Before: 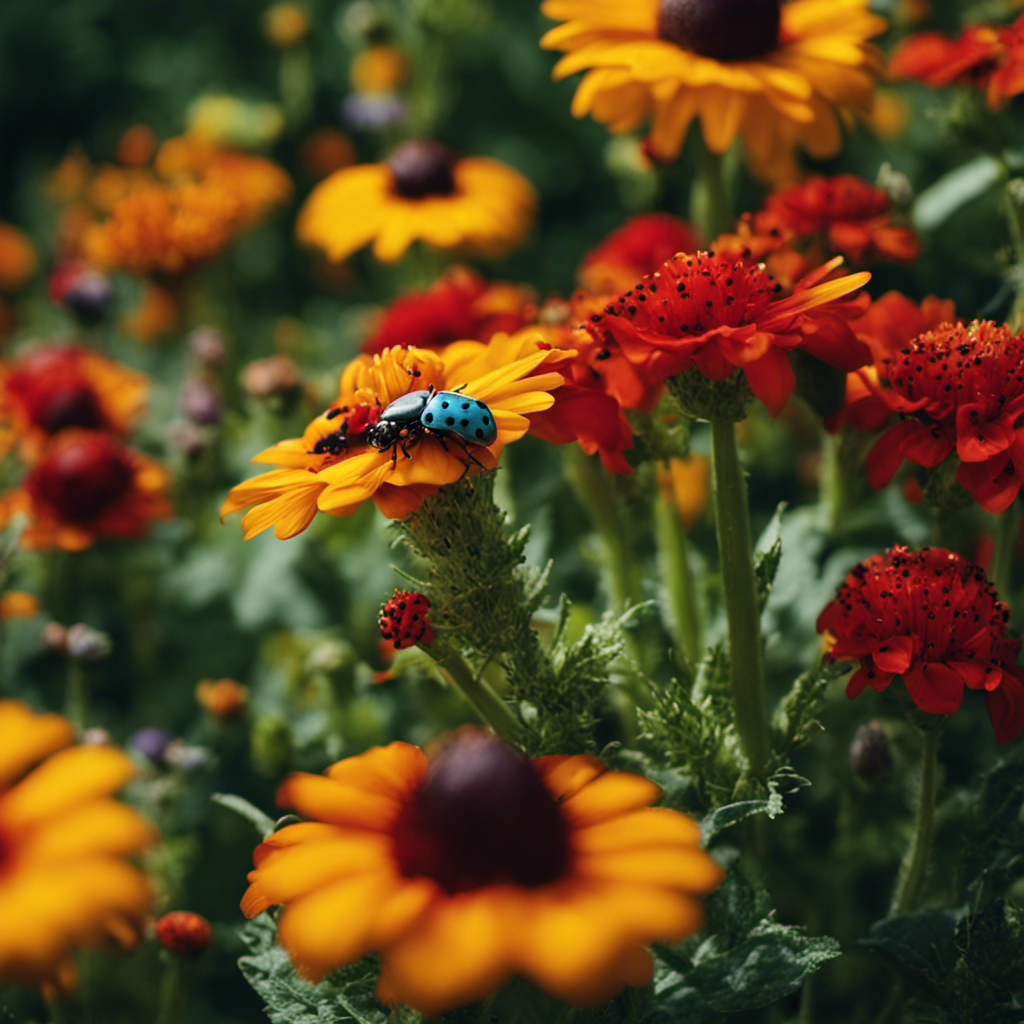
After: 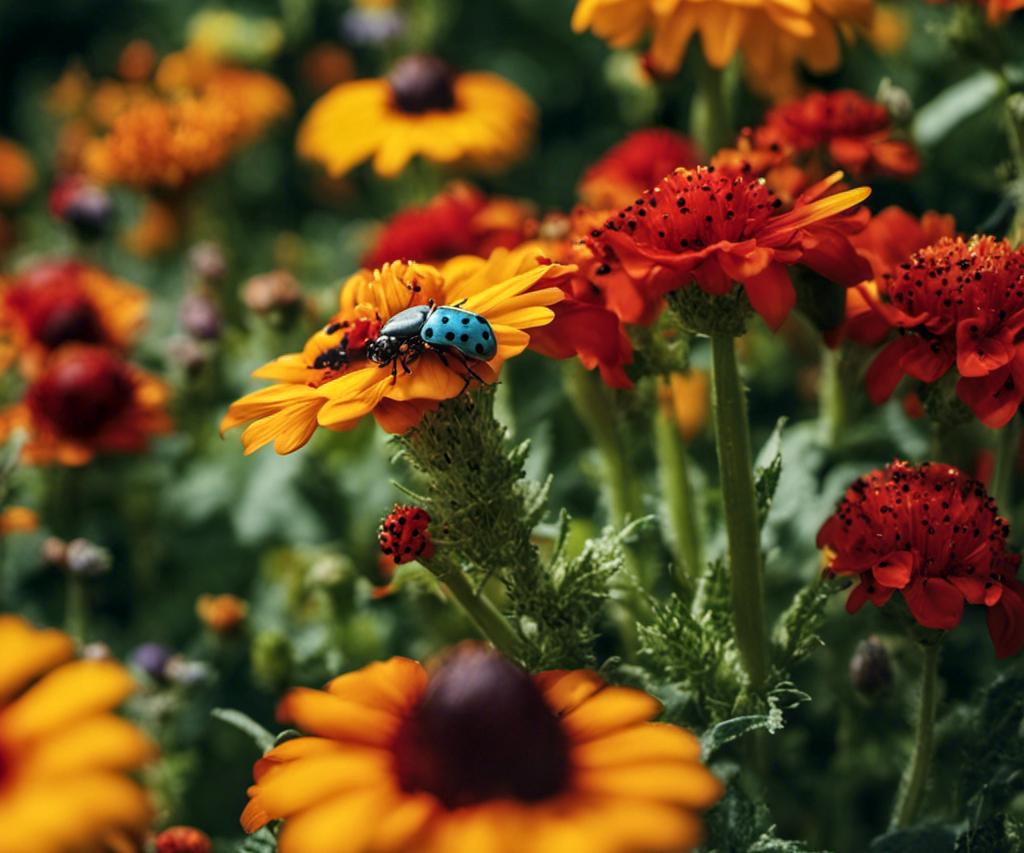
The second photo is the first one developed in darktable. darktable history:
local contrast: shadows 45%
crop and rotate: top 8.333%, bottom 8.333%
